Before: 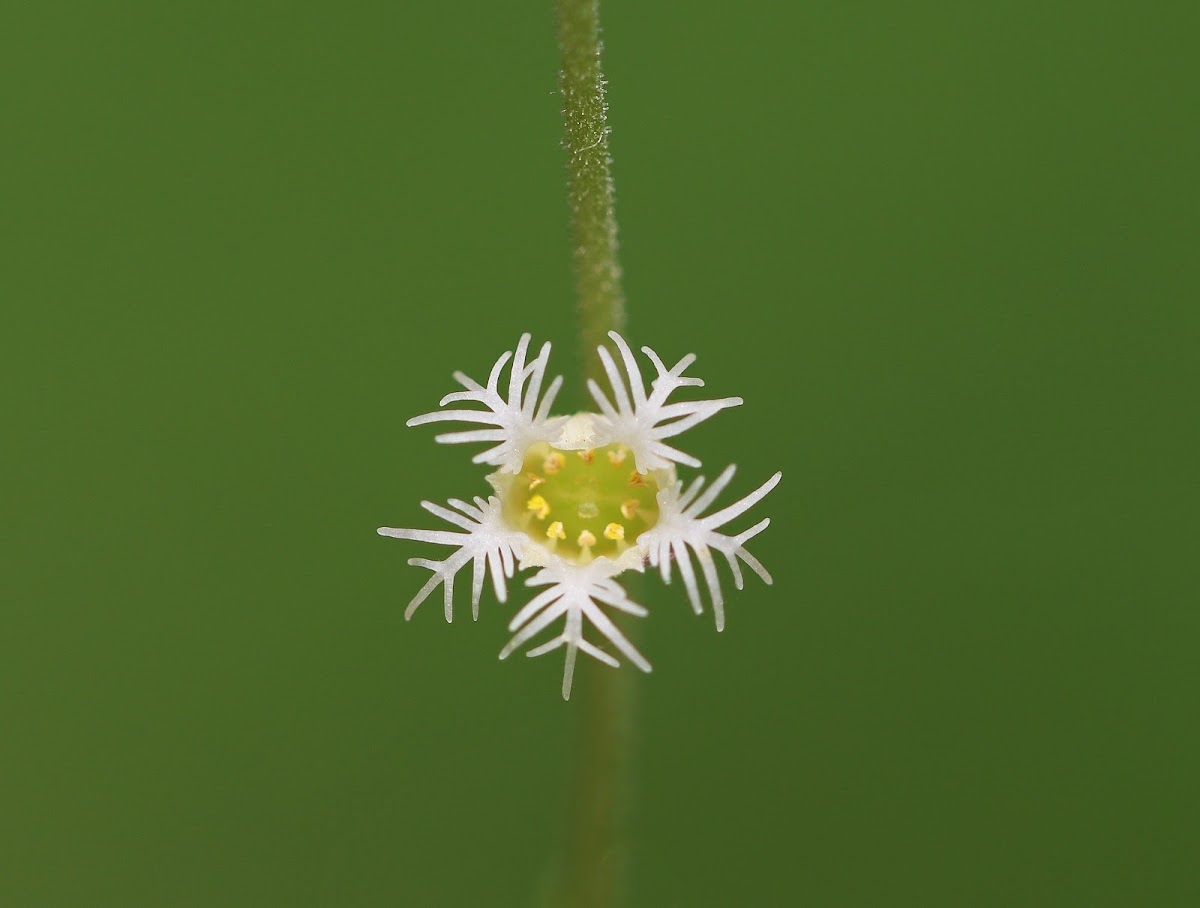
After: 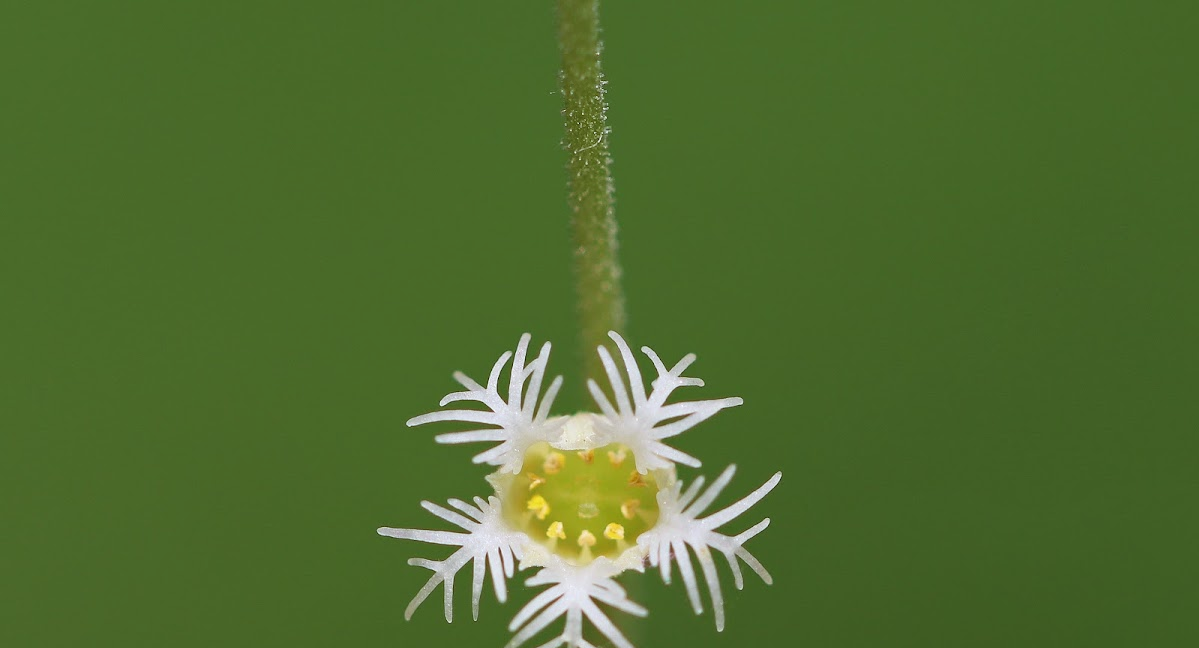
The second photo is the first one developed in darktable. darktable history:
crop: bottom 28.576%
white balance: red 0.98, blue 1.034
